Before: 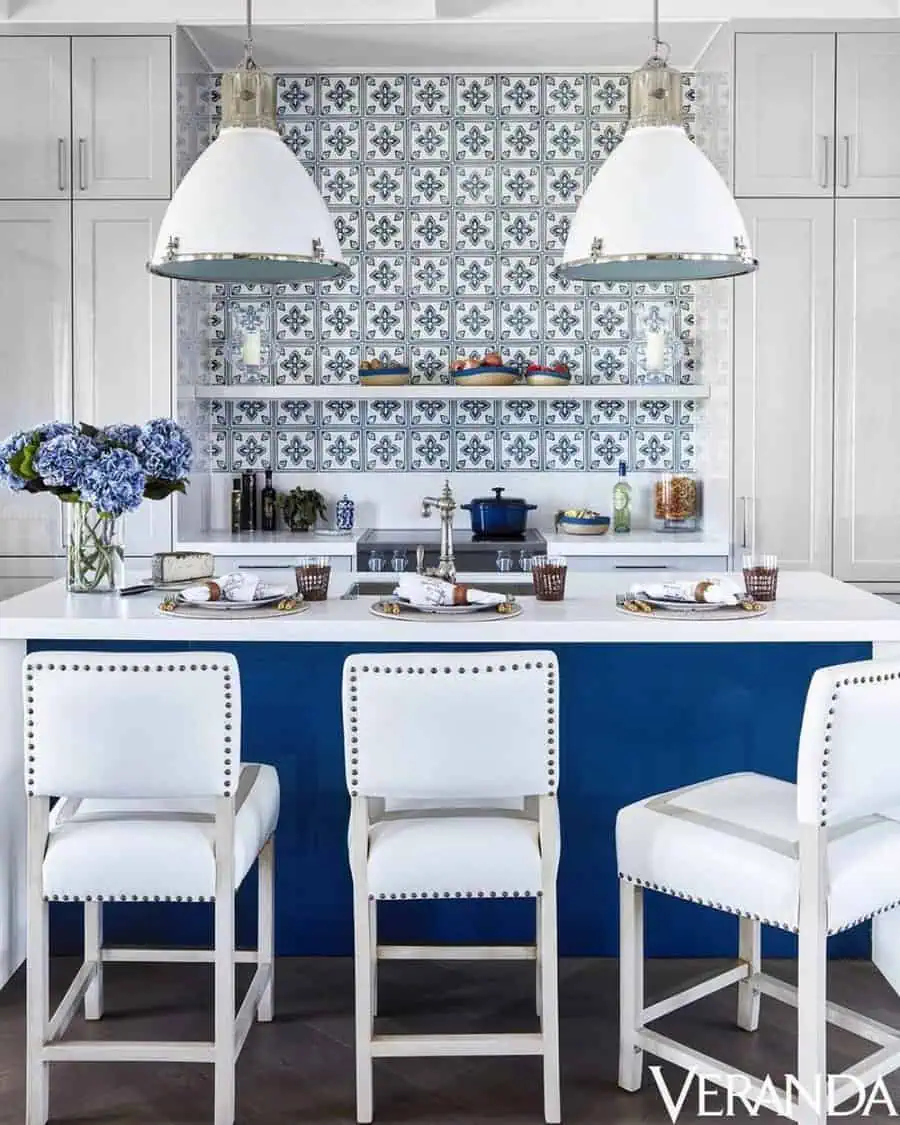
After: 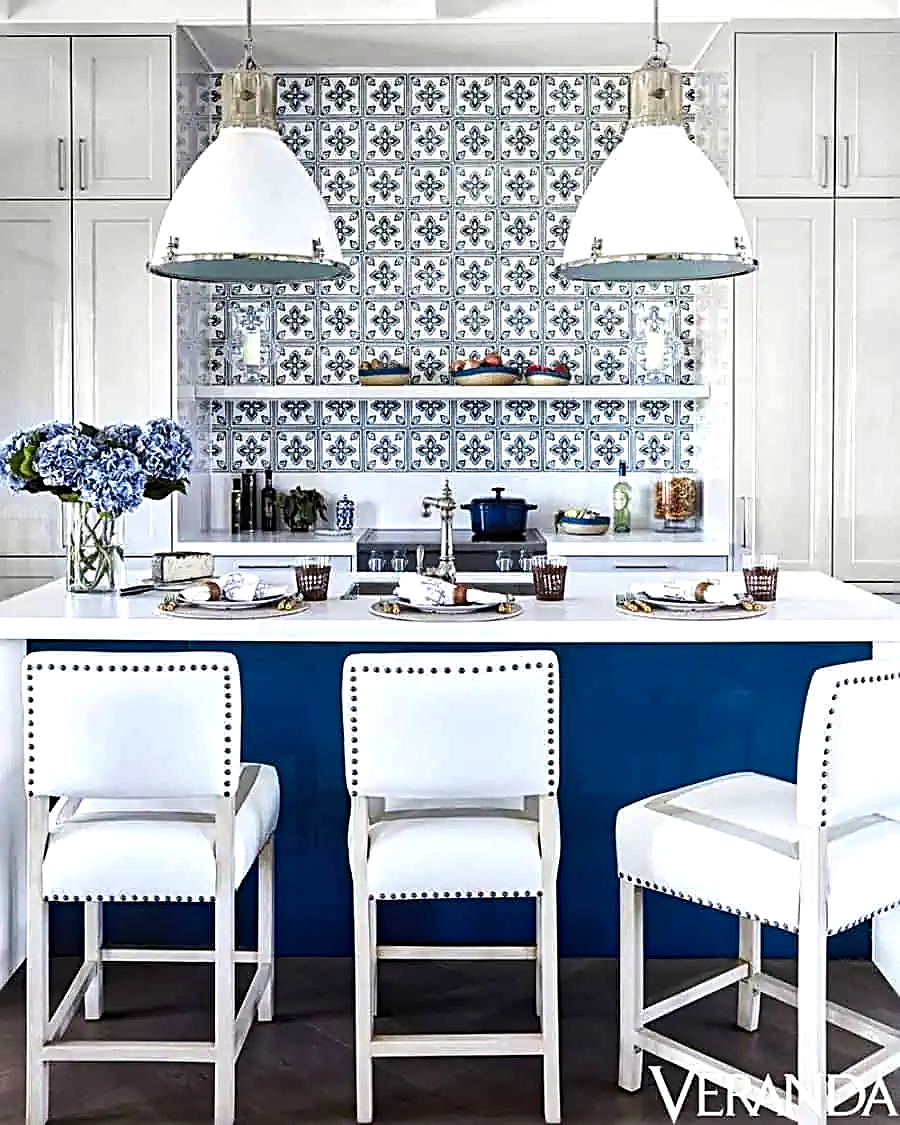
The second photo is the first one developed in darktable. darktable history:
haze removal: compatibility mode true, adaptive false
sharpen: radius 2.584, amount 0.688
tone equalizer: -8 EV -0.417 EV, -7 EV -0.389 EV, -6 EV -0.333 EV, -5 EV -0.222 EV, -3 EV 0.222 EV, -2 EV 0.333 EV, -1 EV 0.389 EV, +0 EV 0.417 EV, edges refinement/feathering 500, mask exposure compensation -1.57 EV, preserve details no
